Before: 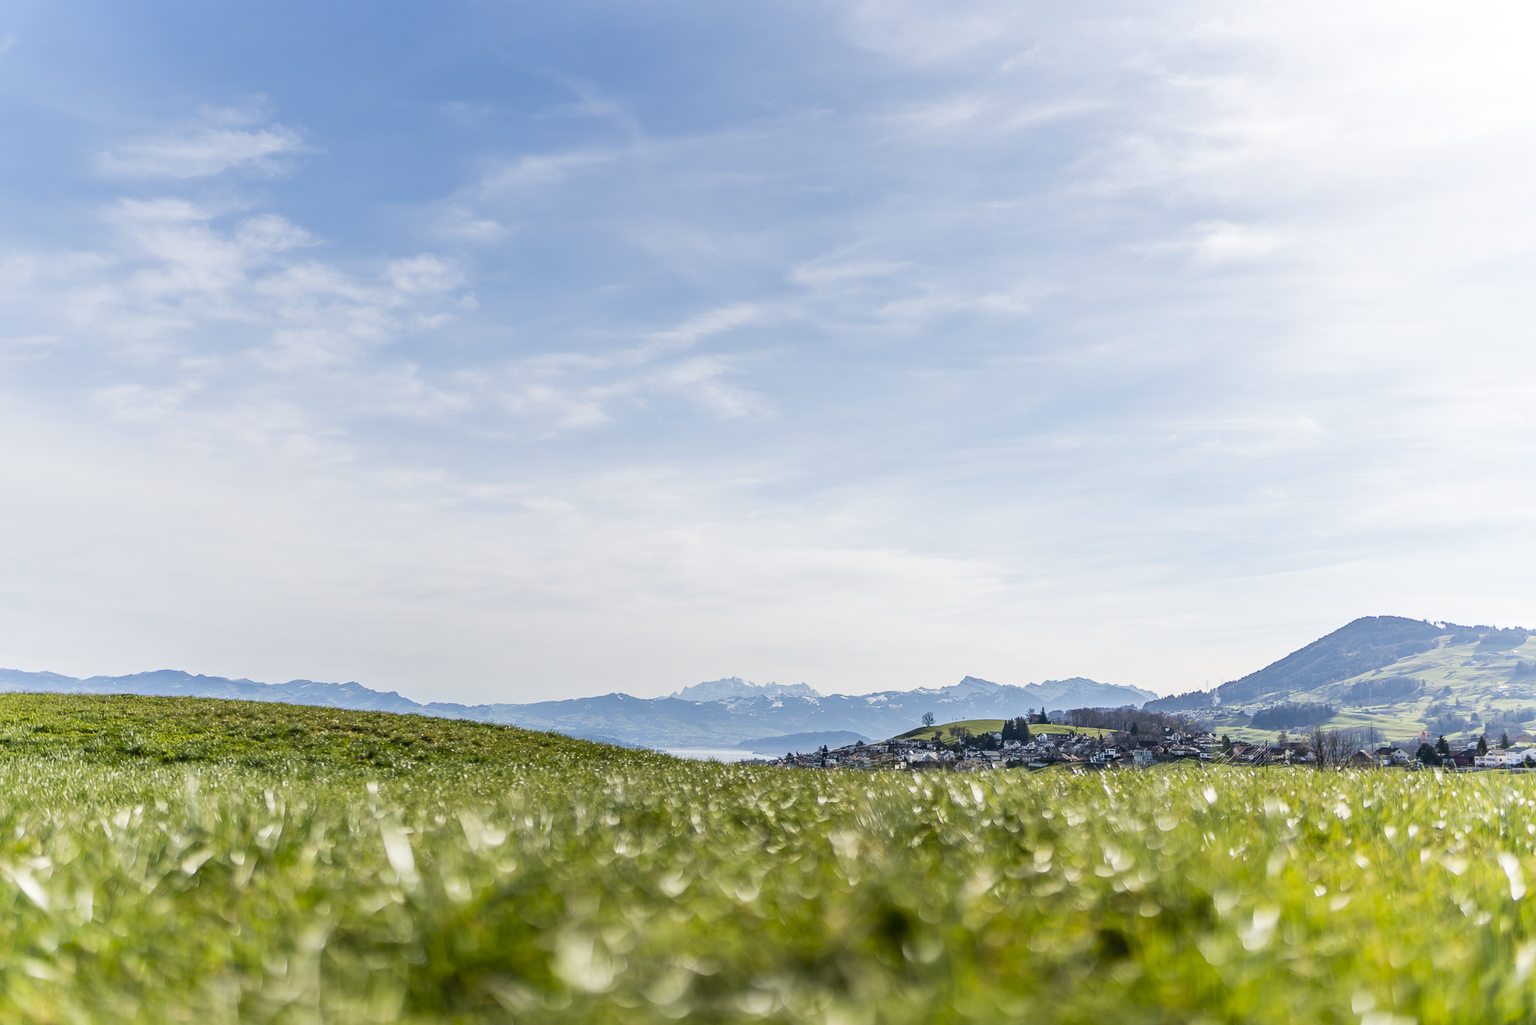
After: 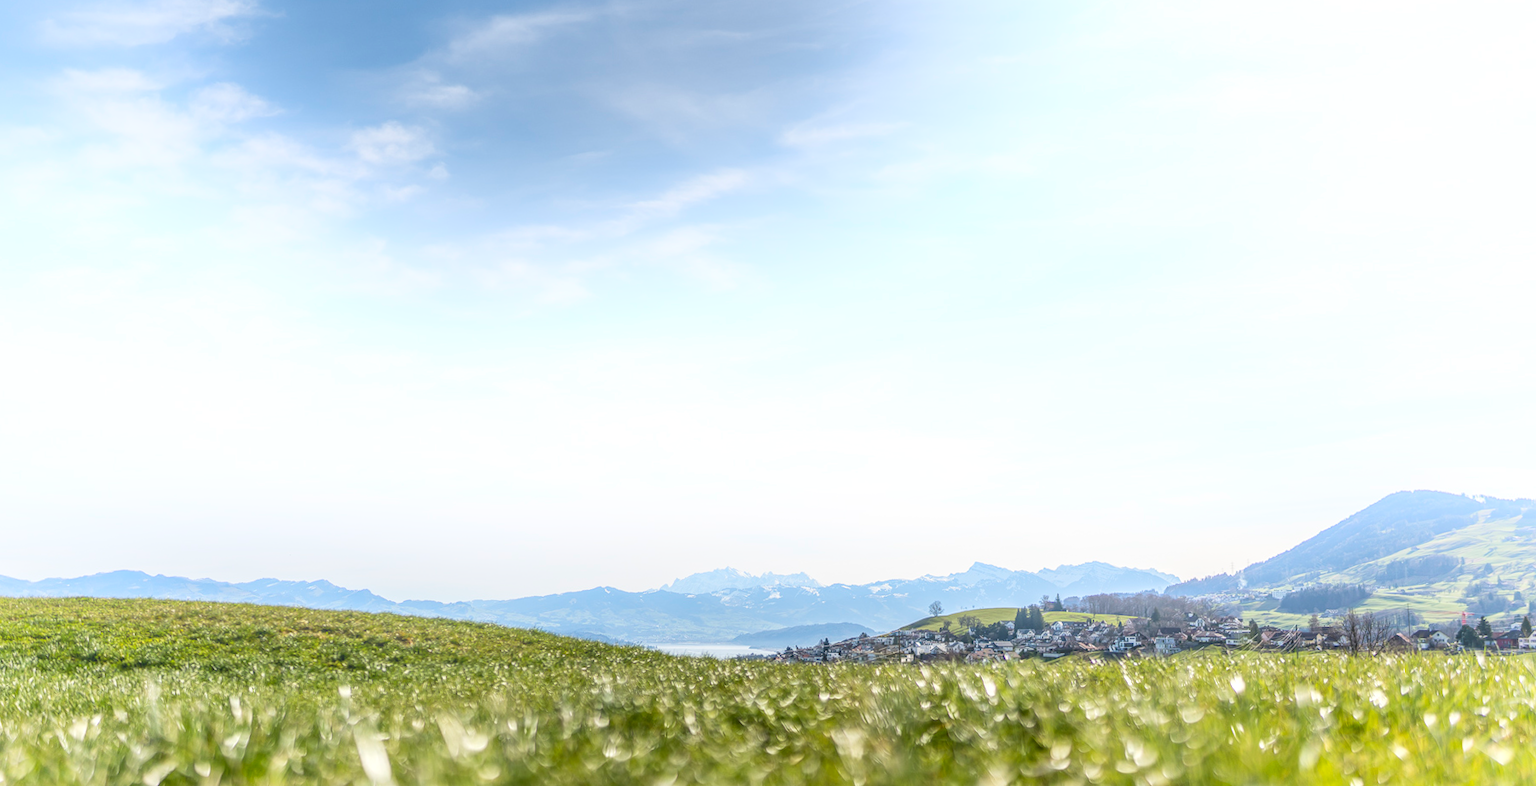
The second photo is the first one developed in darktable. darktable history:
rotate and perspective: rotation -1°, crop left 0.011, crop right 0.989, crop top 0.025, crop bottom 0.975
crop and rotate: left 2.991%, top 13.302%, right 1.981%, bottom 12.636%
local contrast: highlights 61%, detail 143%, midtone range 0.428
bloom: on, module defaults
